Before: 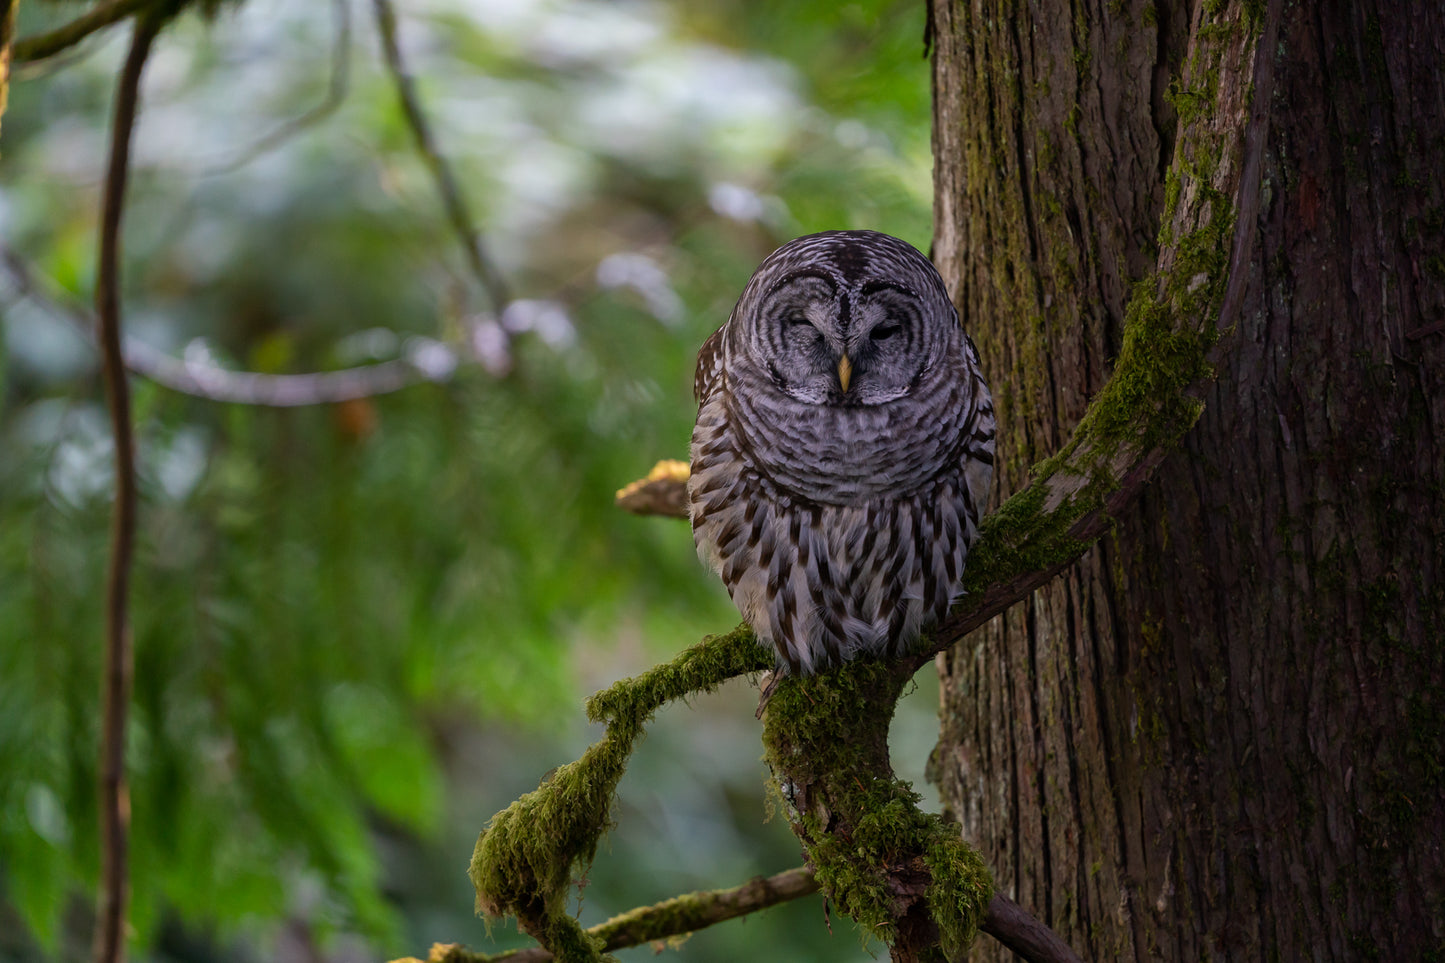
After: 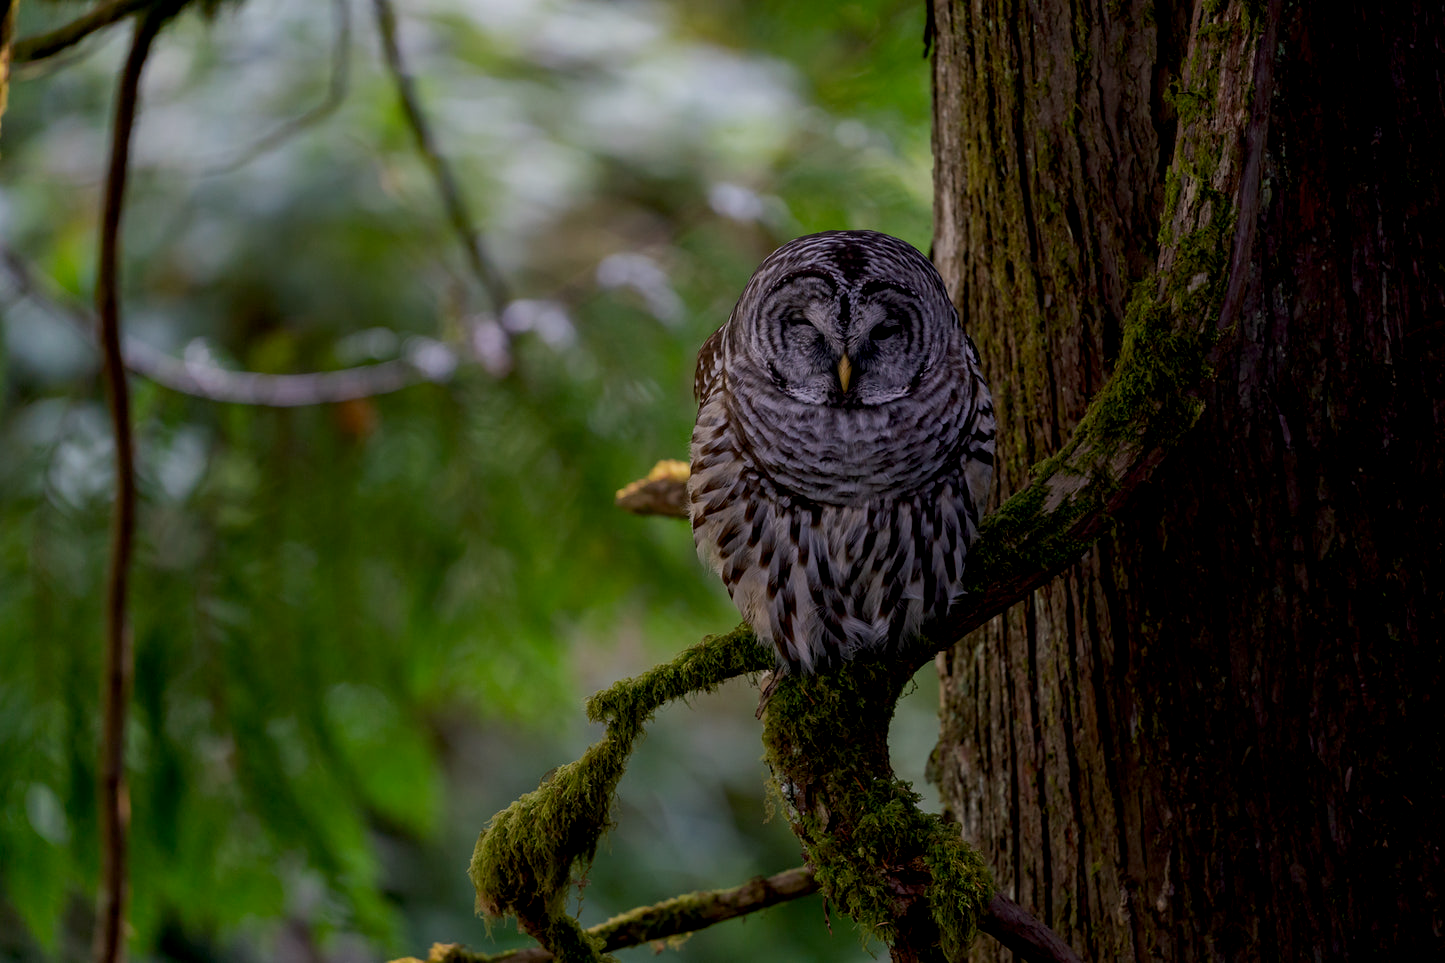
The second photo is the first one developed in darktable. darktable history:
exposure: black level correction 0.011, exposure -0.482 EV, compensate highlight preservation false
